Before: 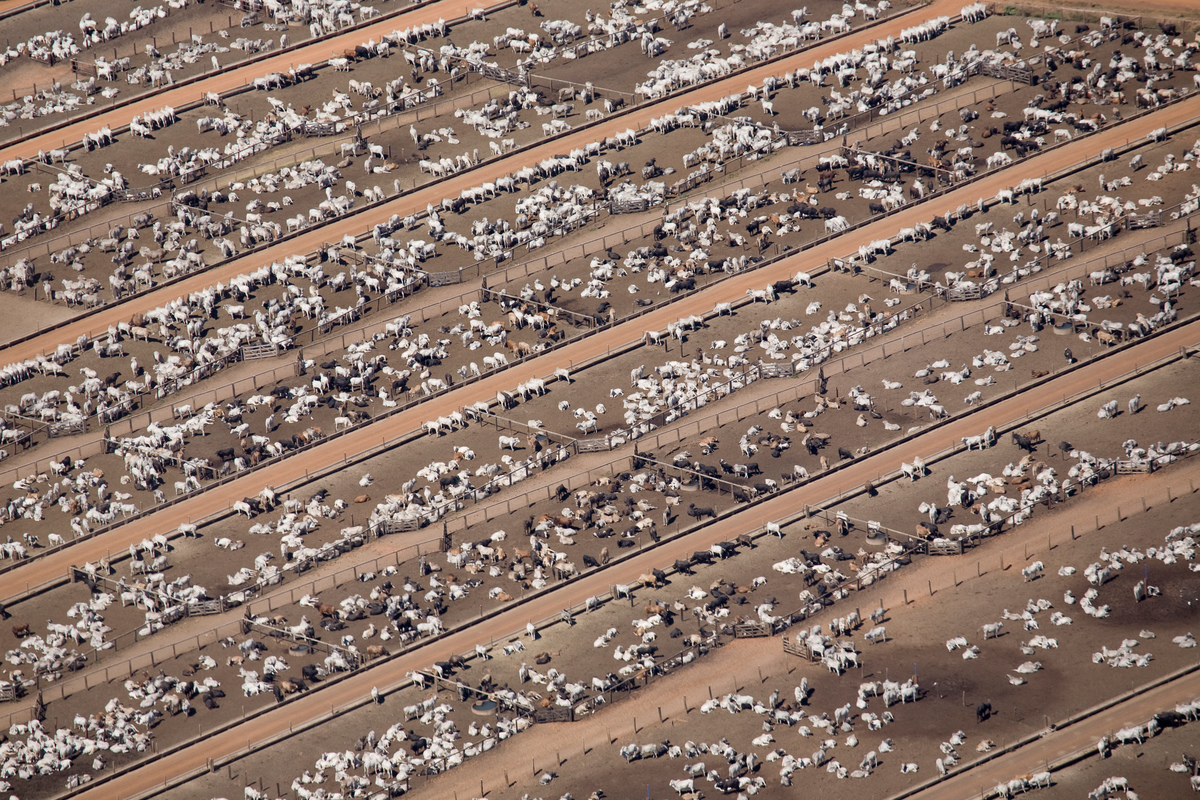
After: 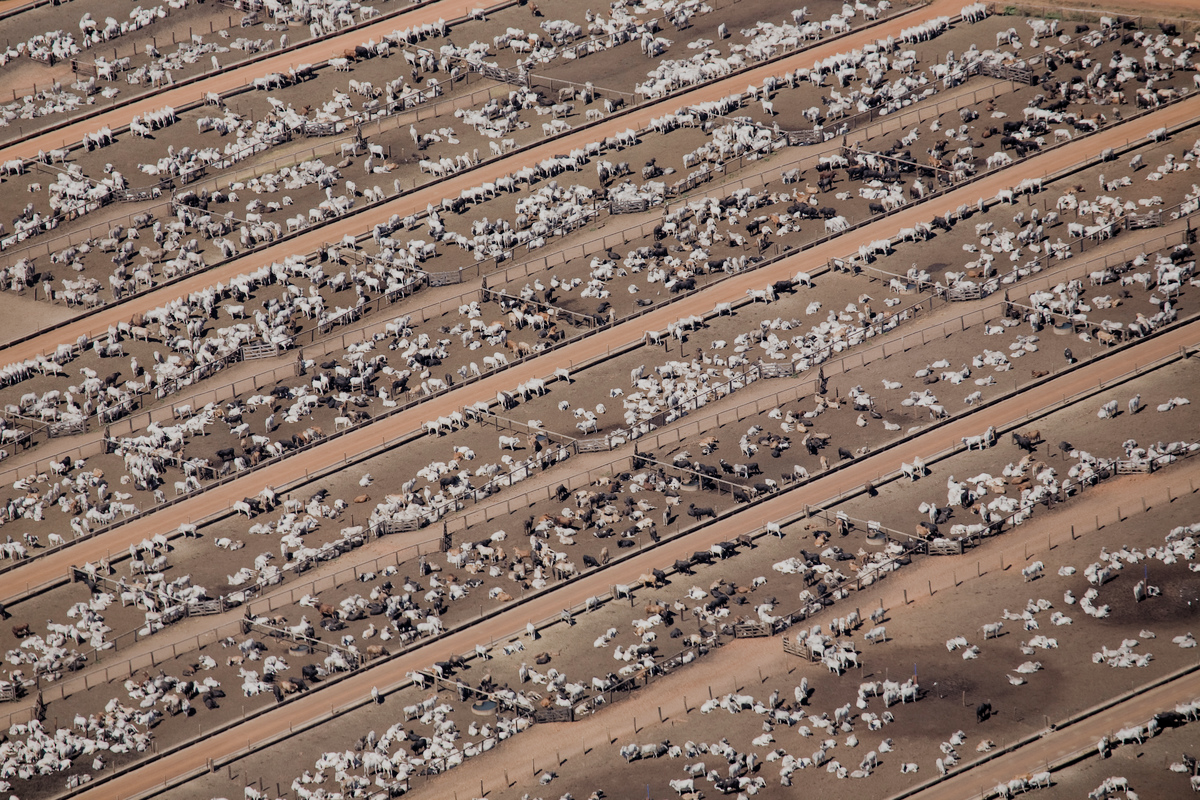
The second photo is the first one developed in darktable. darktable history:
filmic rgb: black relative exposure -8.15 EV, white relative exposure 3.77 EV, hardness 4.45, add noise in highlights 0.002, color science v3 (2019), use custom middle-gray values true, contrast in highlights soft
